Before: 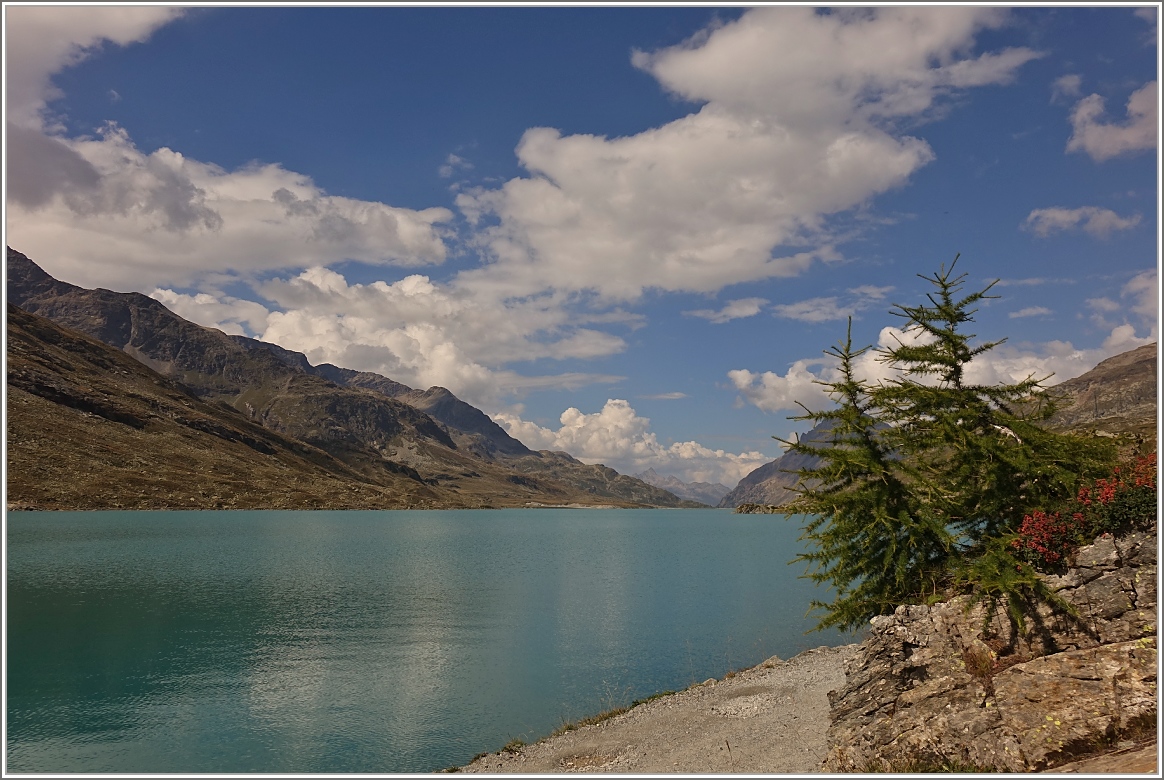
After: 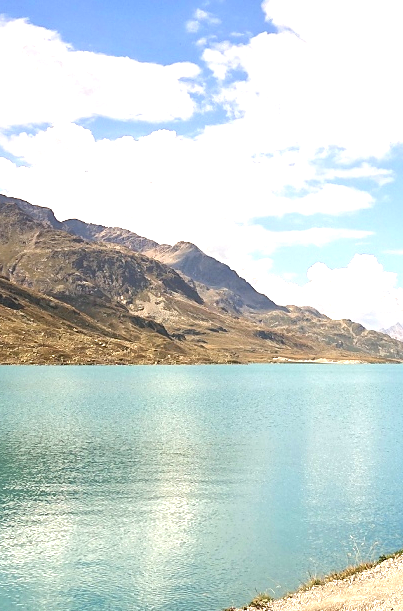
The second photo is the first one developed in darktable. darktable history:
crop and rotate: left 21.809%, top 18.607%, right 43.559%, bottom 2.998%
exposure: black level correction 0, exposure 1.439 EV, compensate exposure bias true, compensate highlight preservation false
